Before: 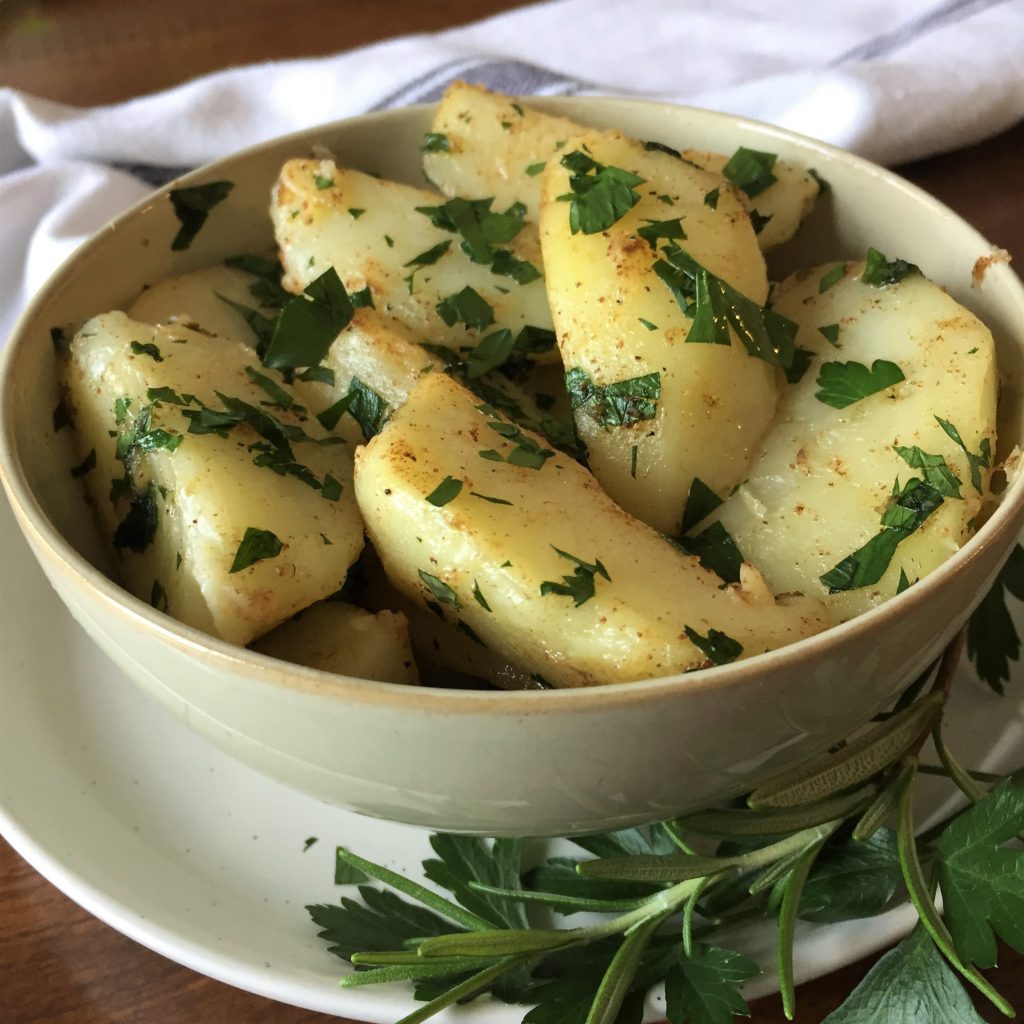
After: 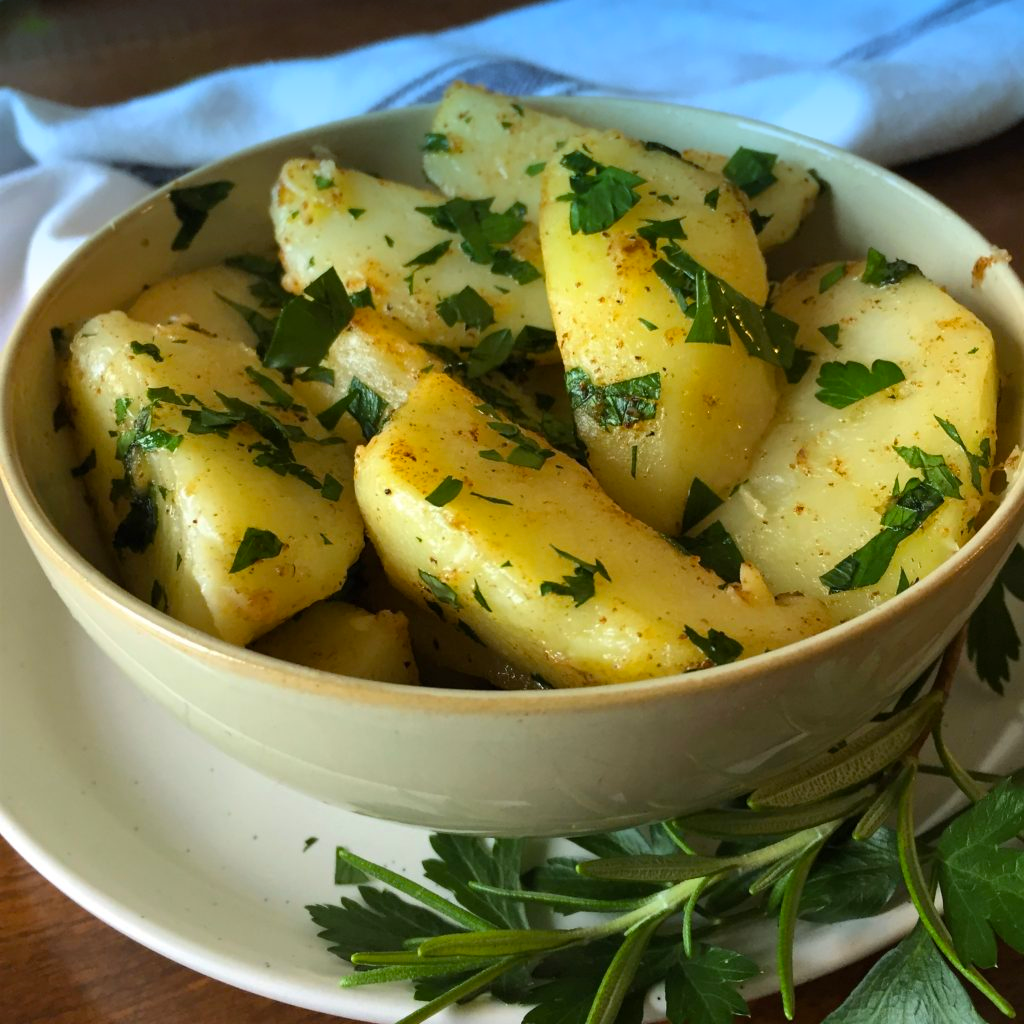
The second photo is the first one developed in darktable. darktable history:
graduated density: density 2.02 EV, hardness 44%, rotation 0.374°, offset 8.21, hue 208.8°, saturation 97%
color balance rgb: perceptual saturation grading › global saturation 20%, global vibrance 20%
